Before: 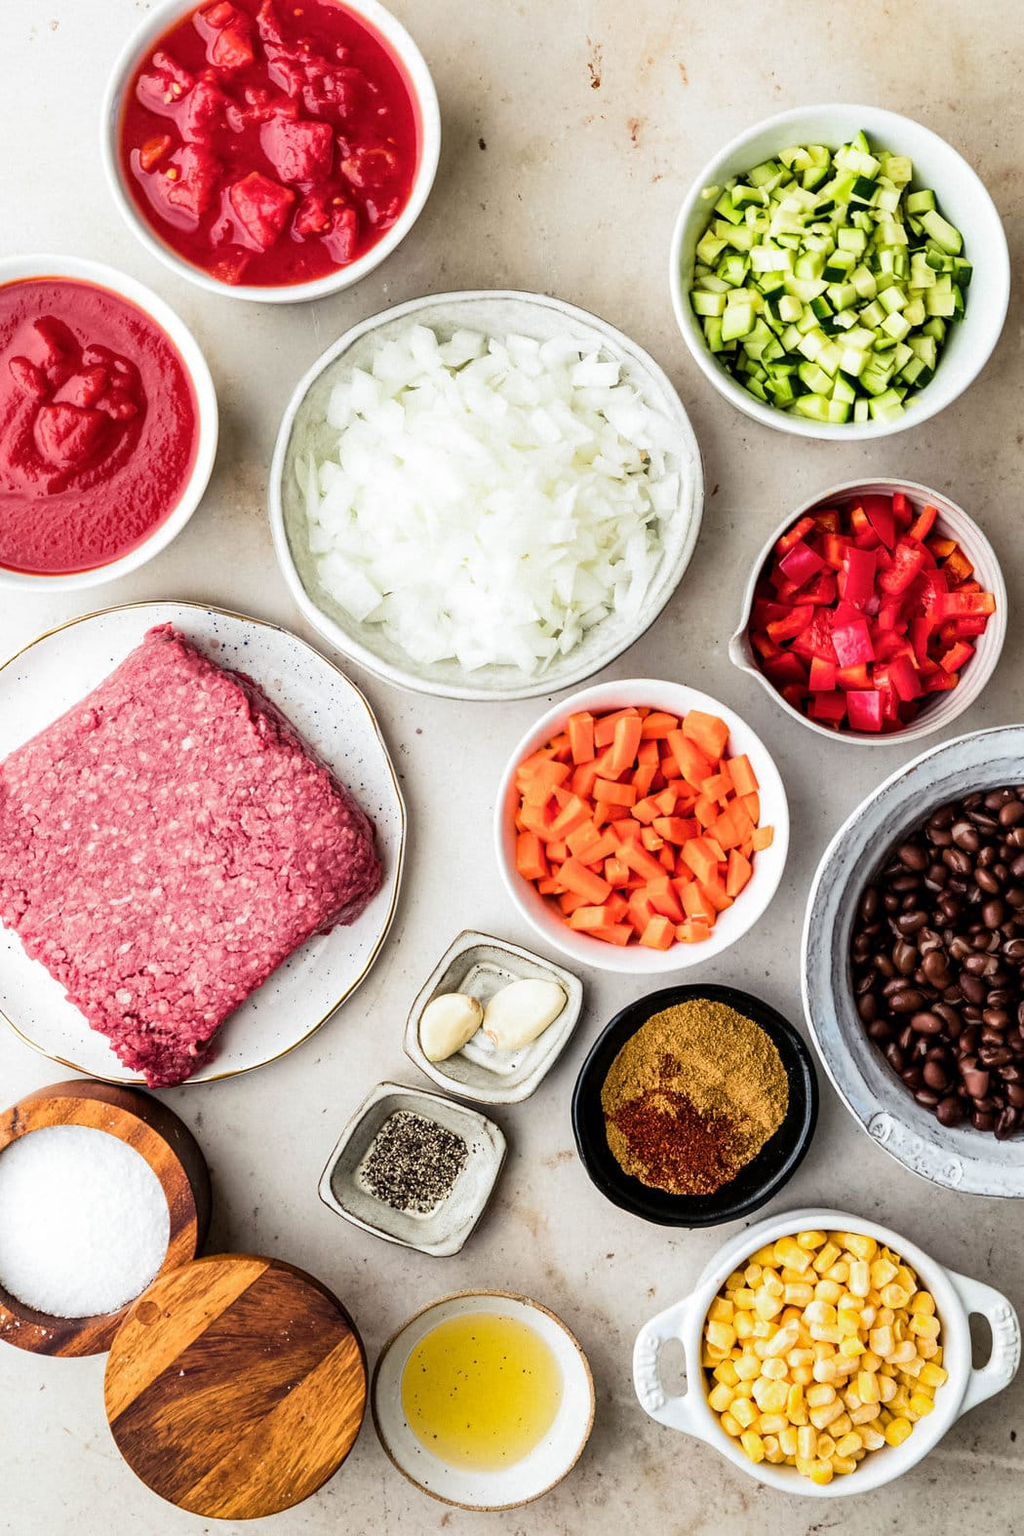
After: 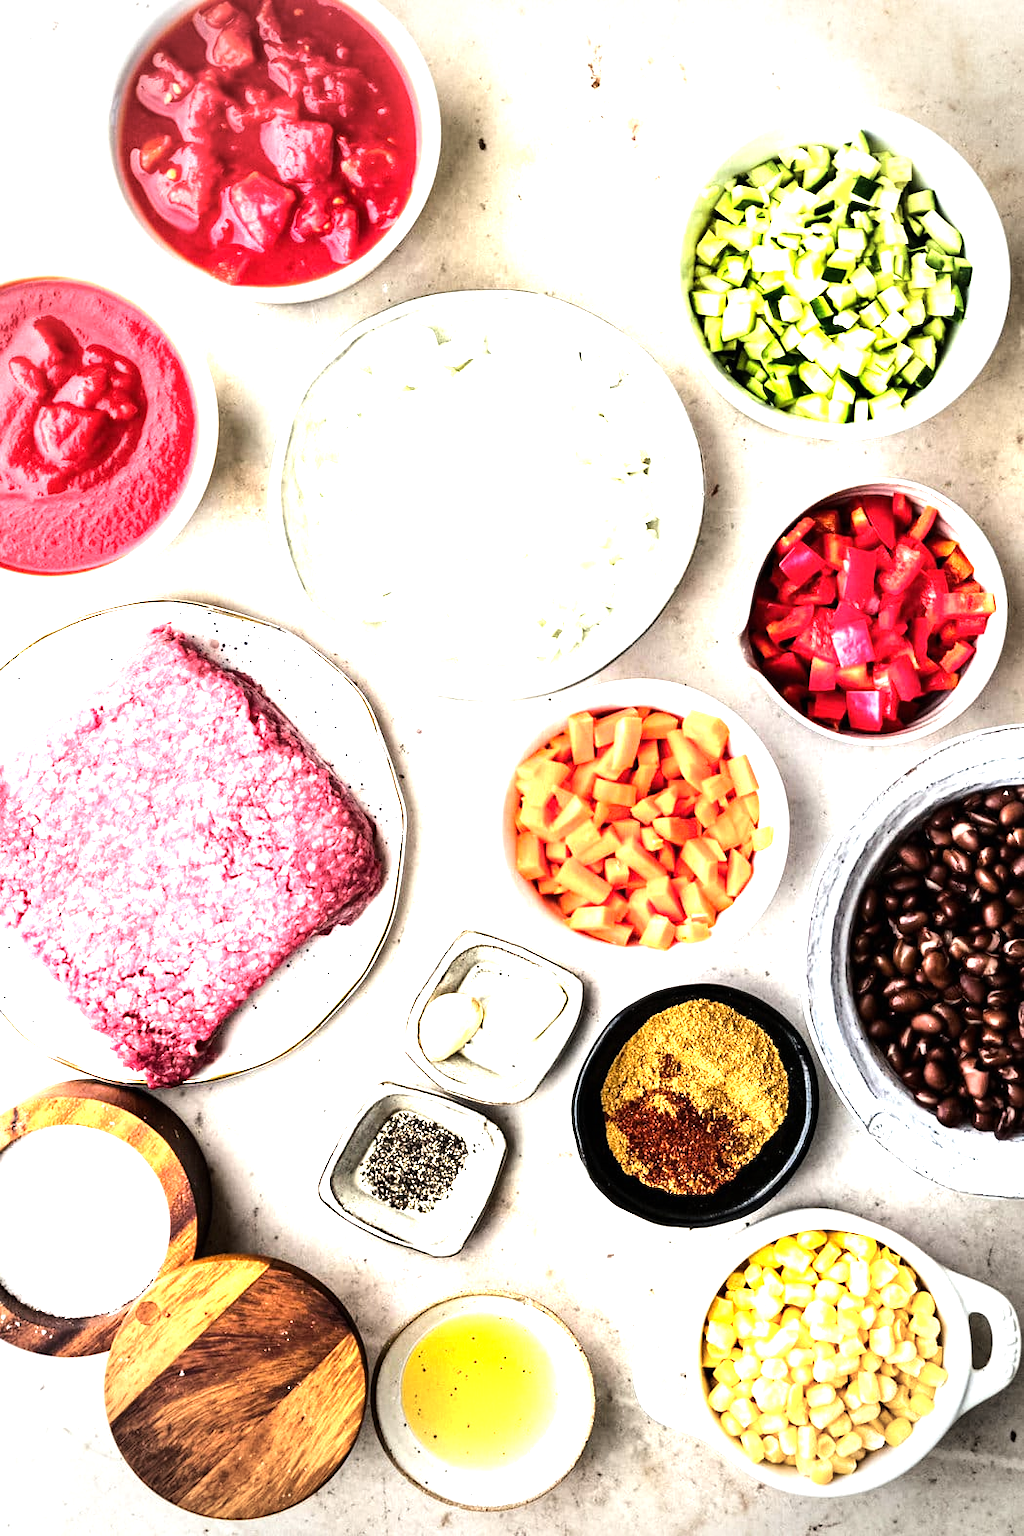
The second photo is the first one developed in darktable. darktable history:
vignetting: fall-off start 77.15%, fall-off radius 27.44%, brightness -0.579, saturation -0.247, width/height ratio 0.974
tone equalizer: -8 EV -1.07 EV, -7 EV -0.979 EV, -6 EV -0.888 EV, -5 EV -0.543 EV, -3 EV 0.571 EV, -2 EV 0.85 EV, -1 EV 0.994 EV, +0 EV 1.07 EV, edges refinement/feathering 500, mask exposure compensation -1.57 EV, preserve details no
exposure: black level correction 0, exposure 0.694 EV, compensate highlight preservation false
